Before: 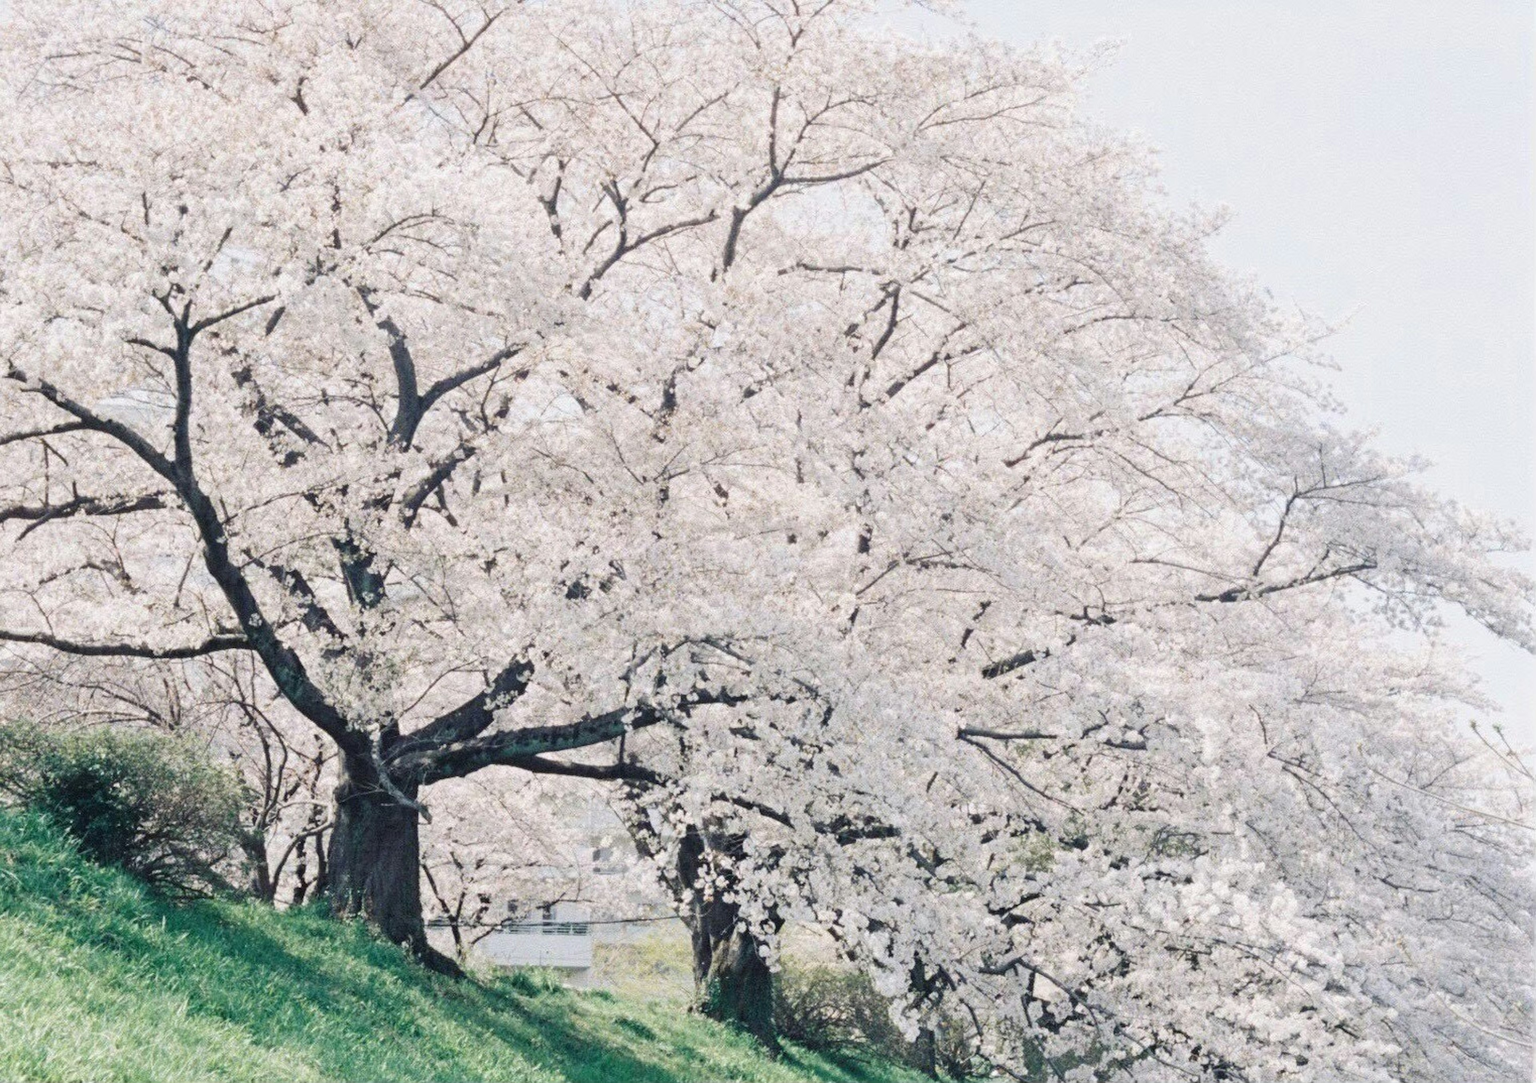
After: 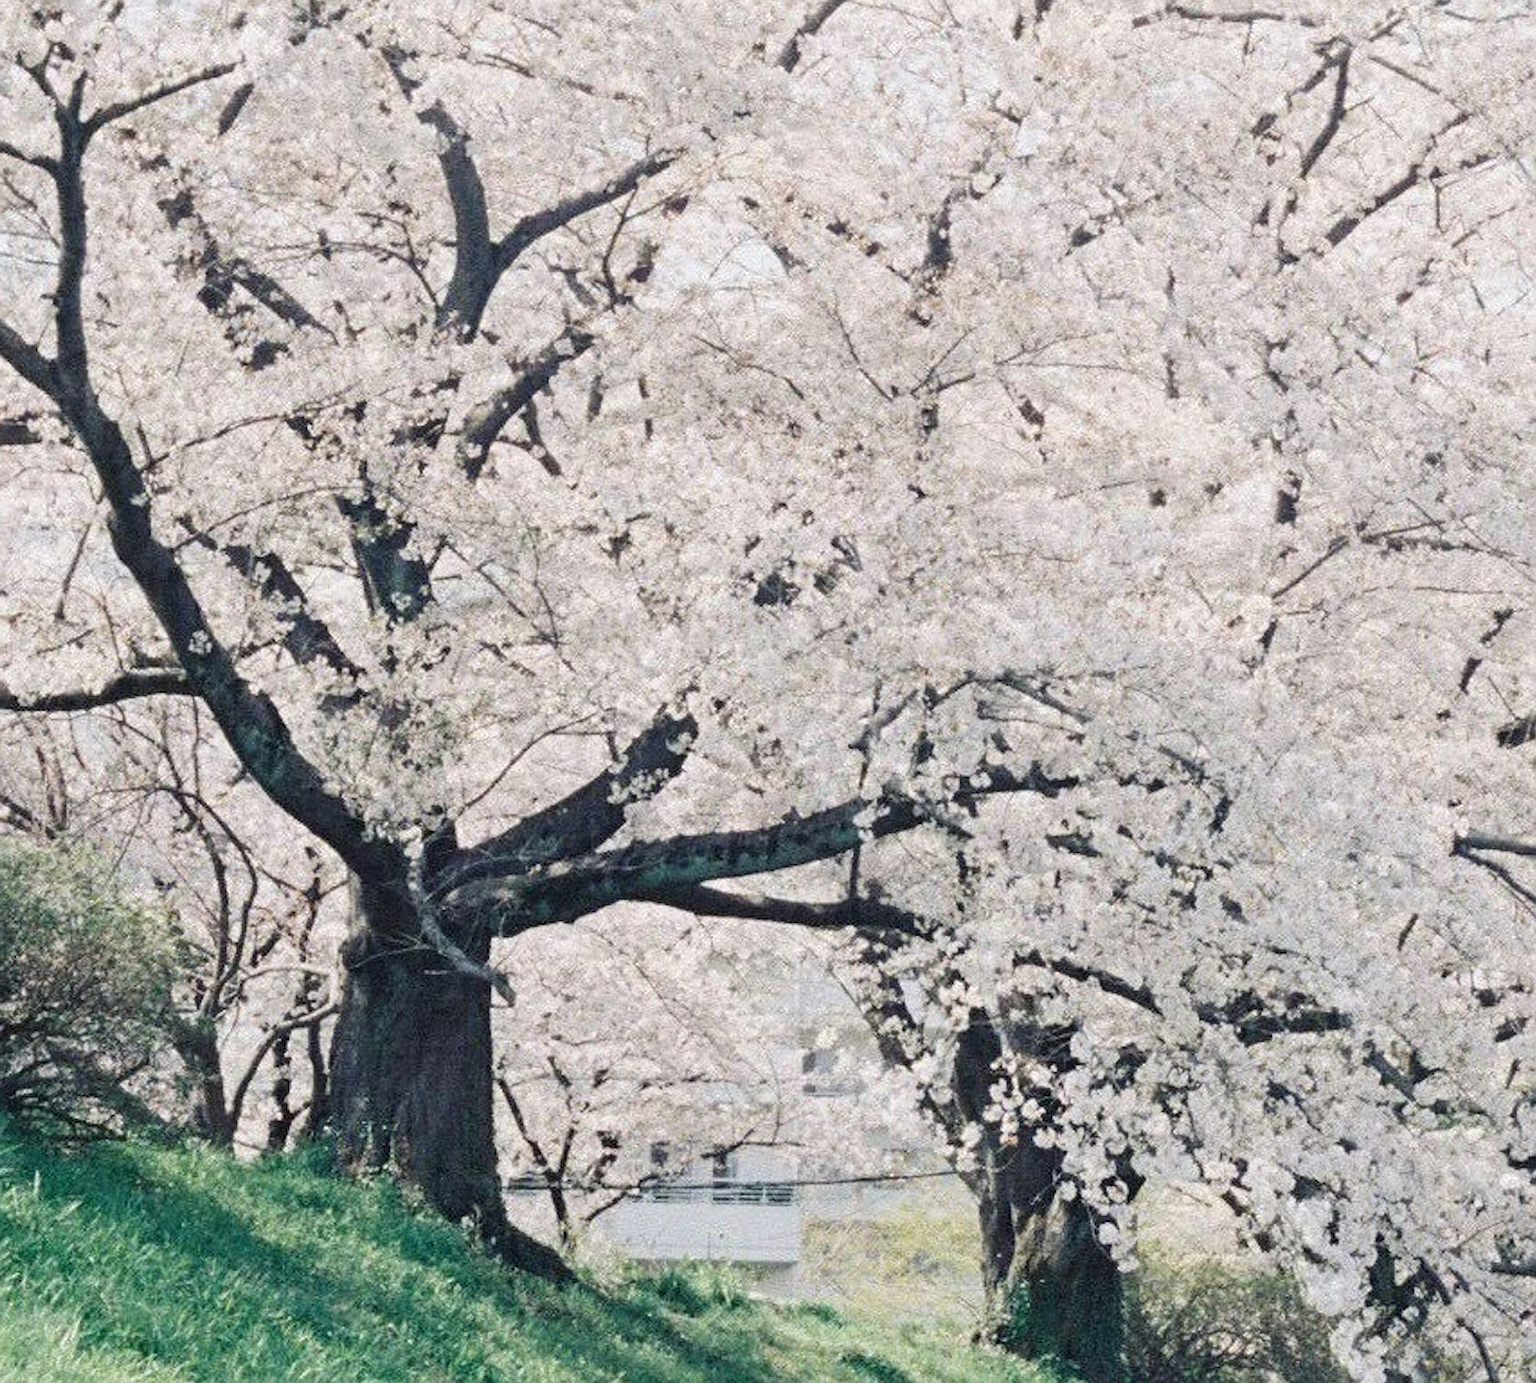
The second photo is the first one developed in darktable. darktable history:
sharpen: on, module defaults
crop: left 9.329%, top 24.023%, right 34.609%, bottom 4.379%
